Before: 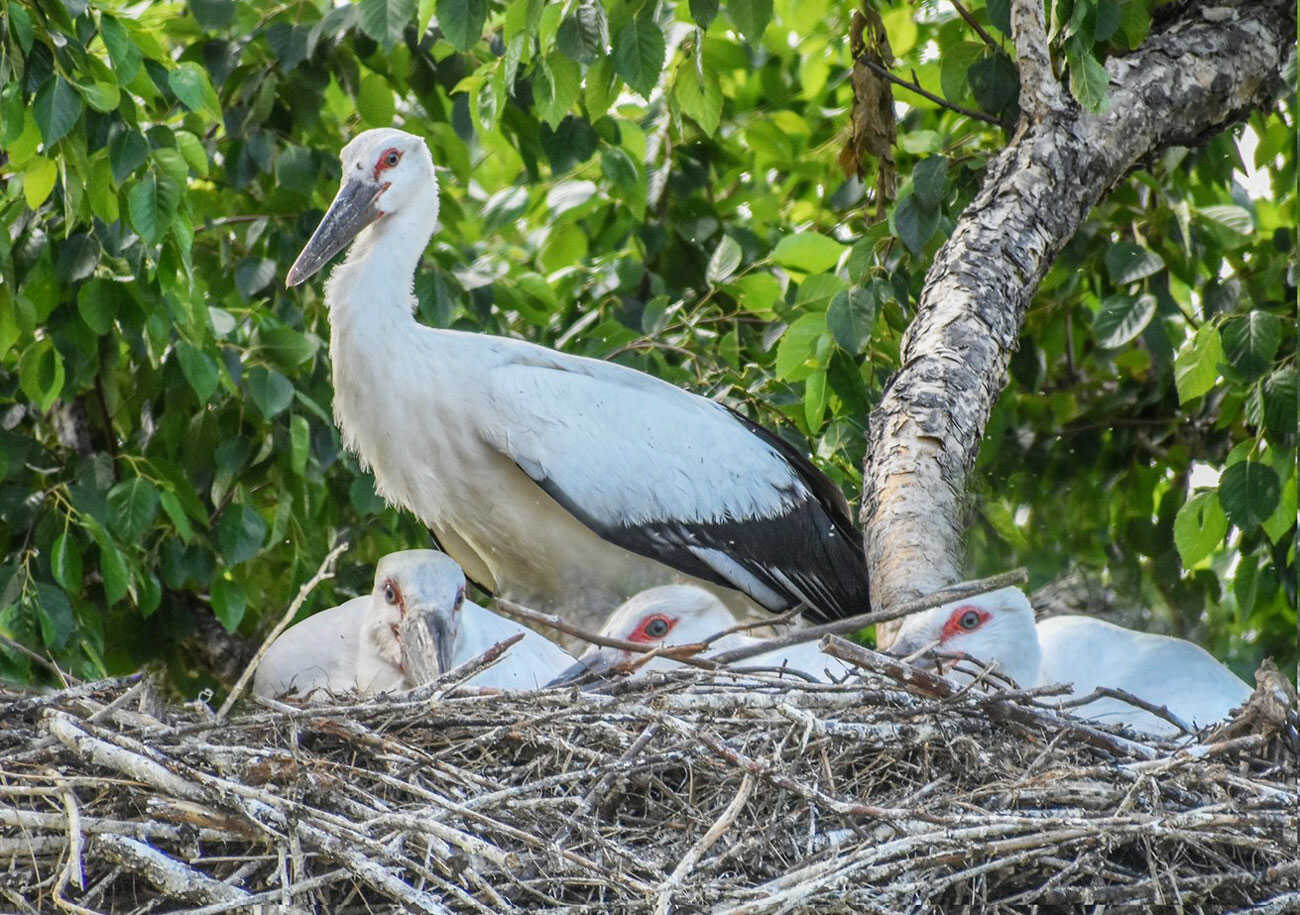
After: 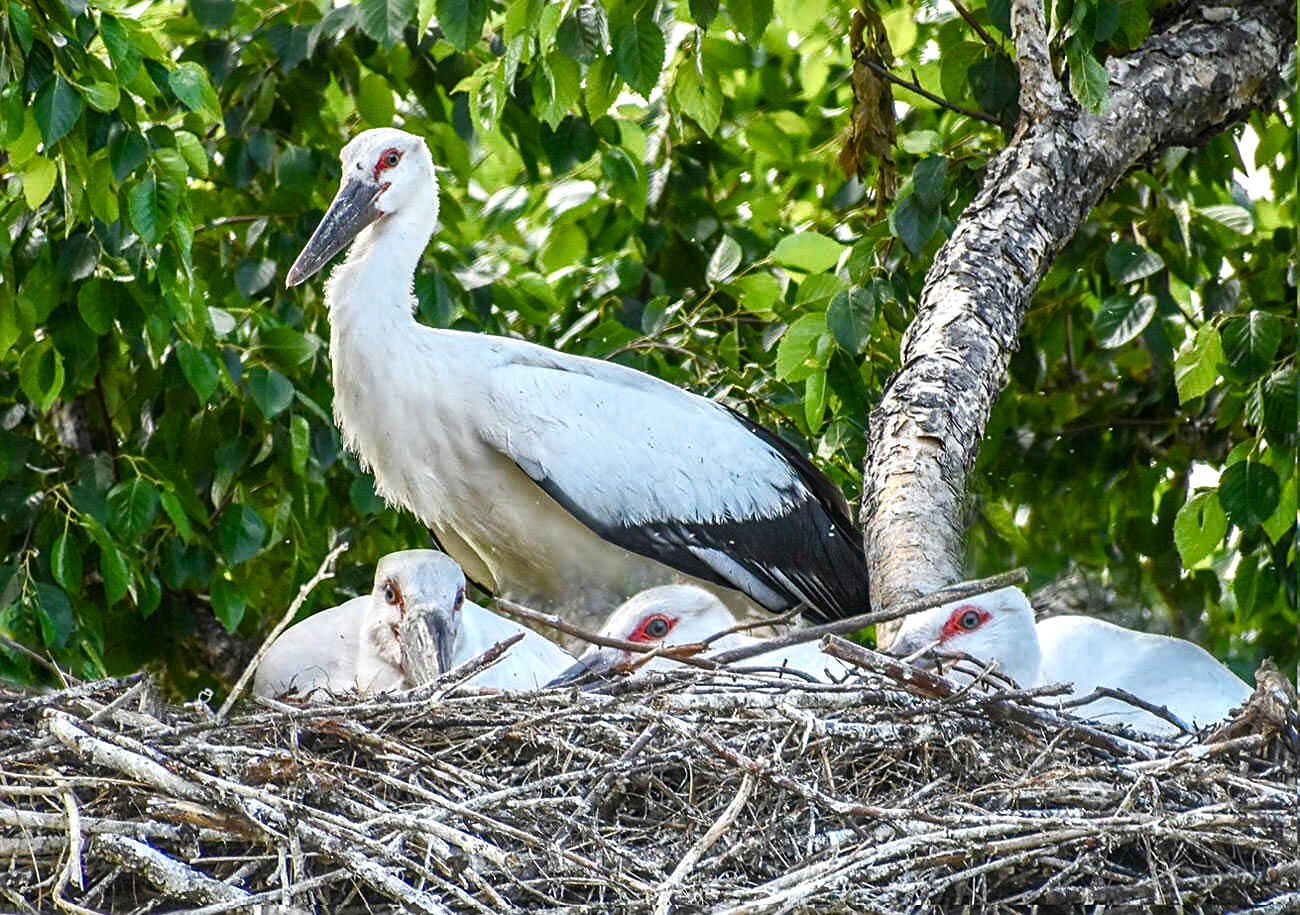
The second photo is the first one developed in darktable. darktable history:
sharpen: on, module defaults
color balance rgb: perceptual saturation grading › highlights -29.58%, perceptual saturation grading › mid-tones 29.47%, perceptual saturation grading › shadows 59.73%, perceptual brilliance grading › global brilliance -17.79%, perceptual brilliance grading › highlights 28.73%, global vibrance 15.44%
tone equalizer: on, module defaults
